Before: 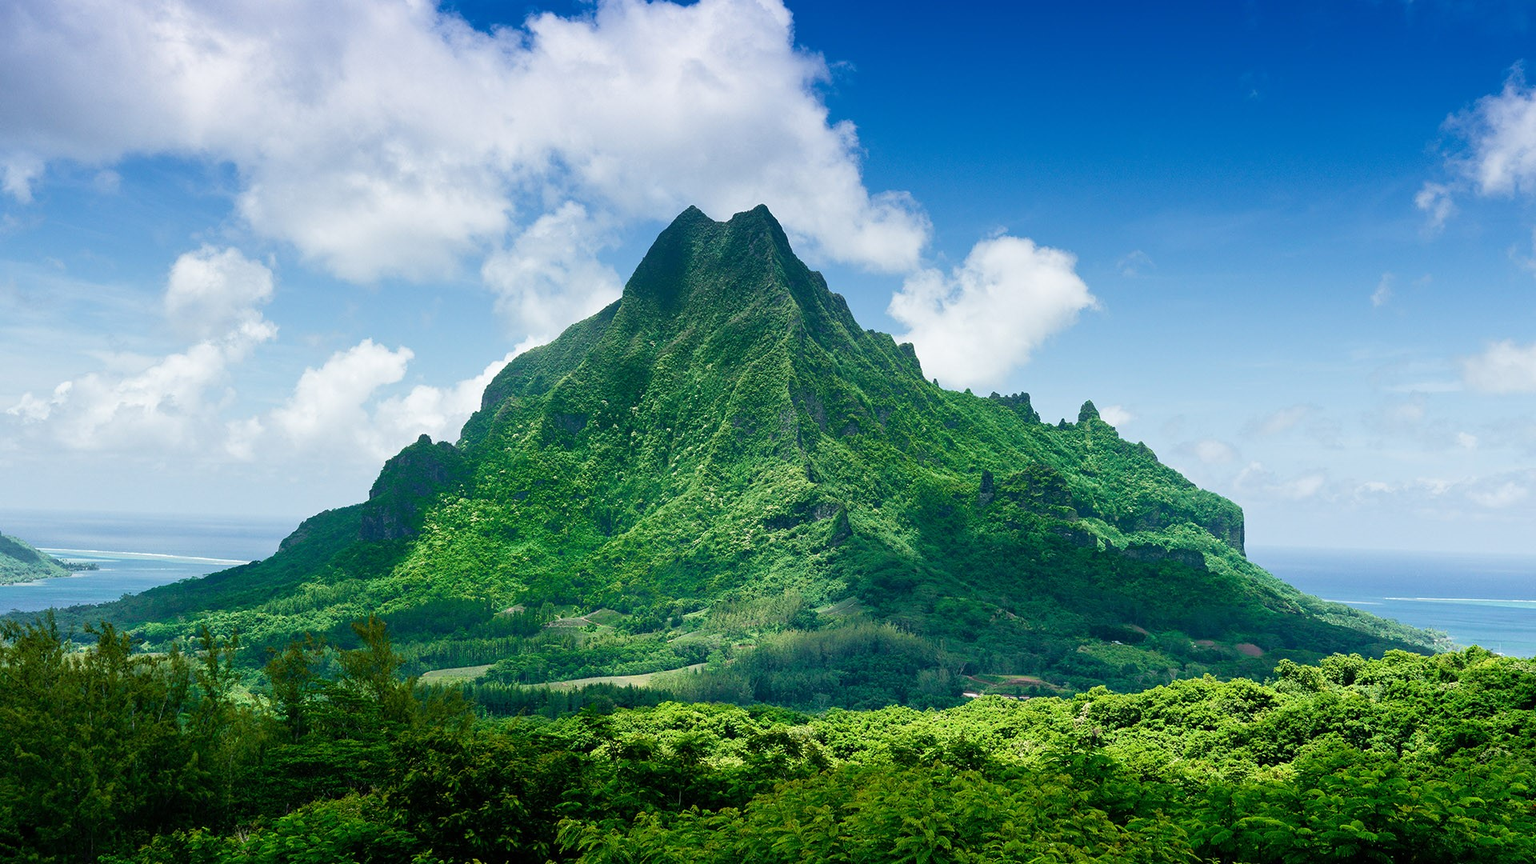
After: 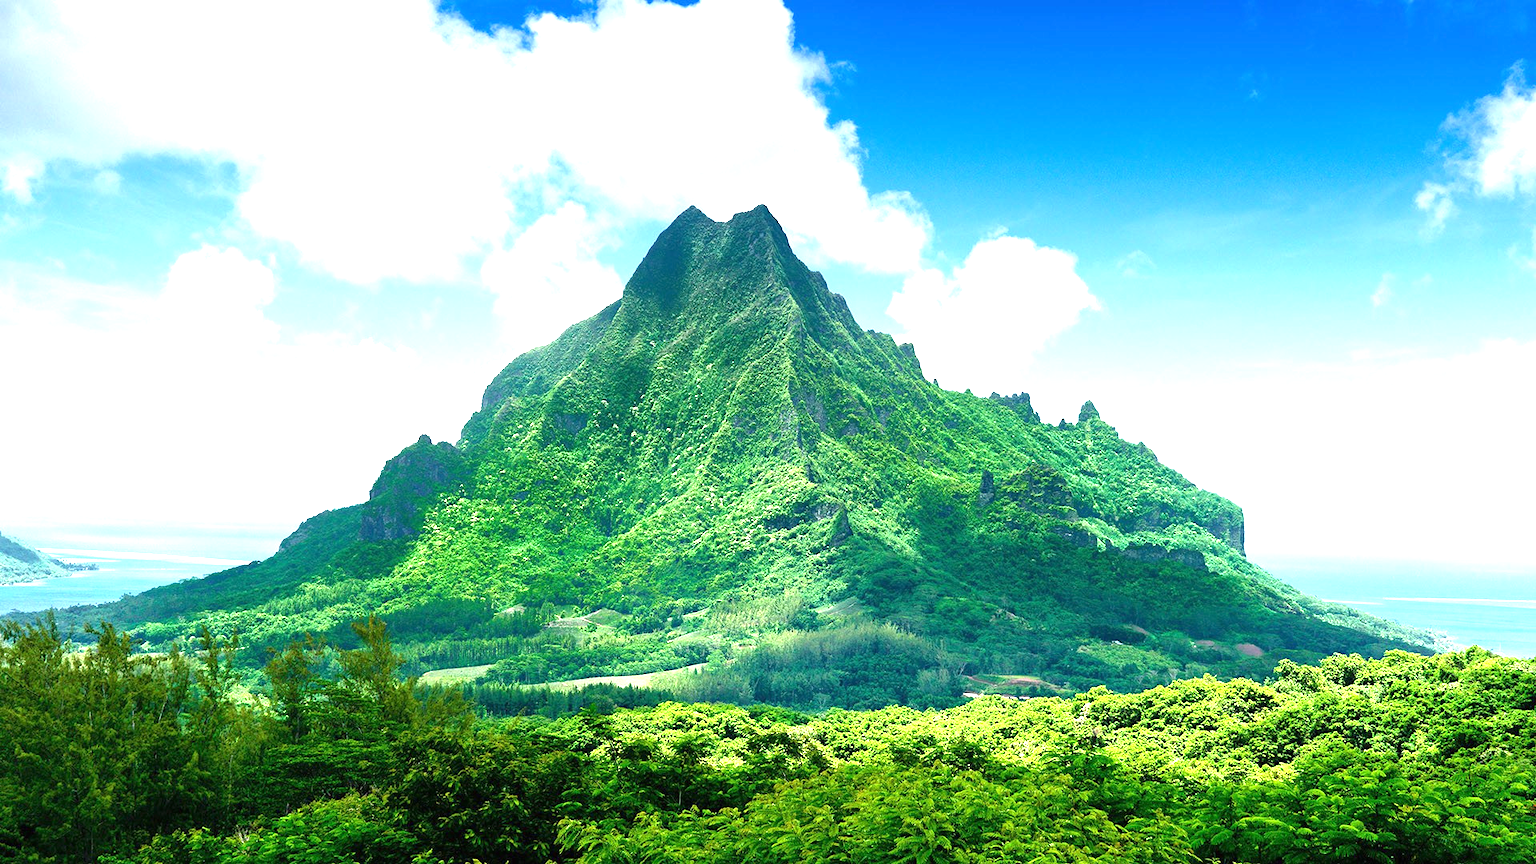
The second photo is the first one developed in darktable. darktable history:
exposure: black level correction 0, exposure 1.405 EV, compensate highlight preservation false
